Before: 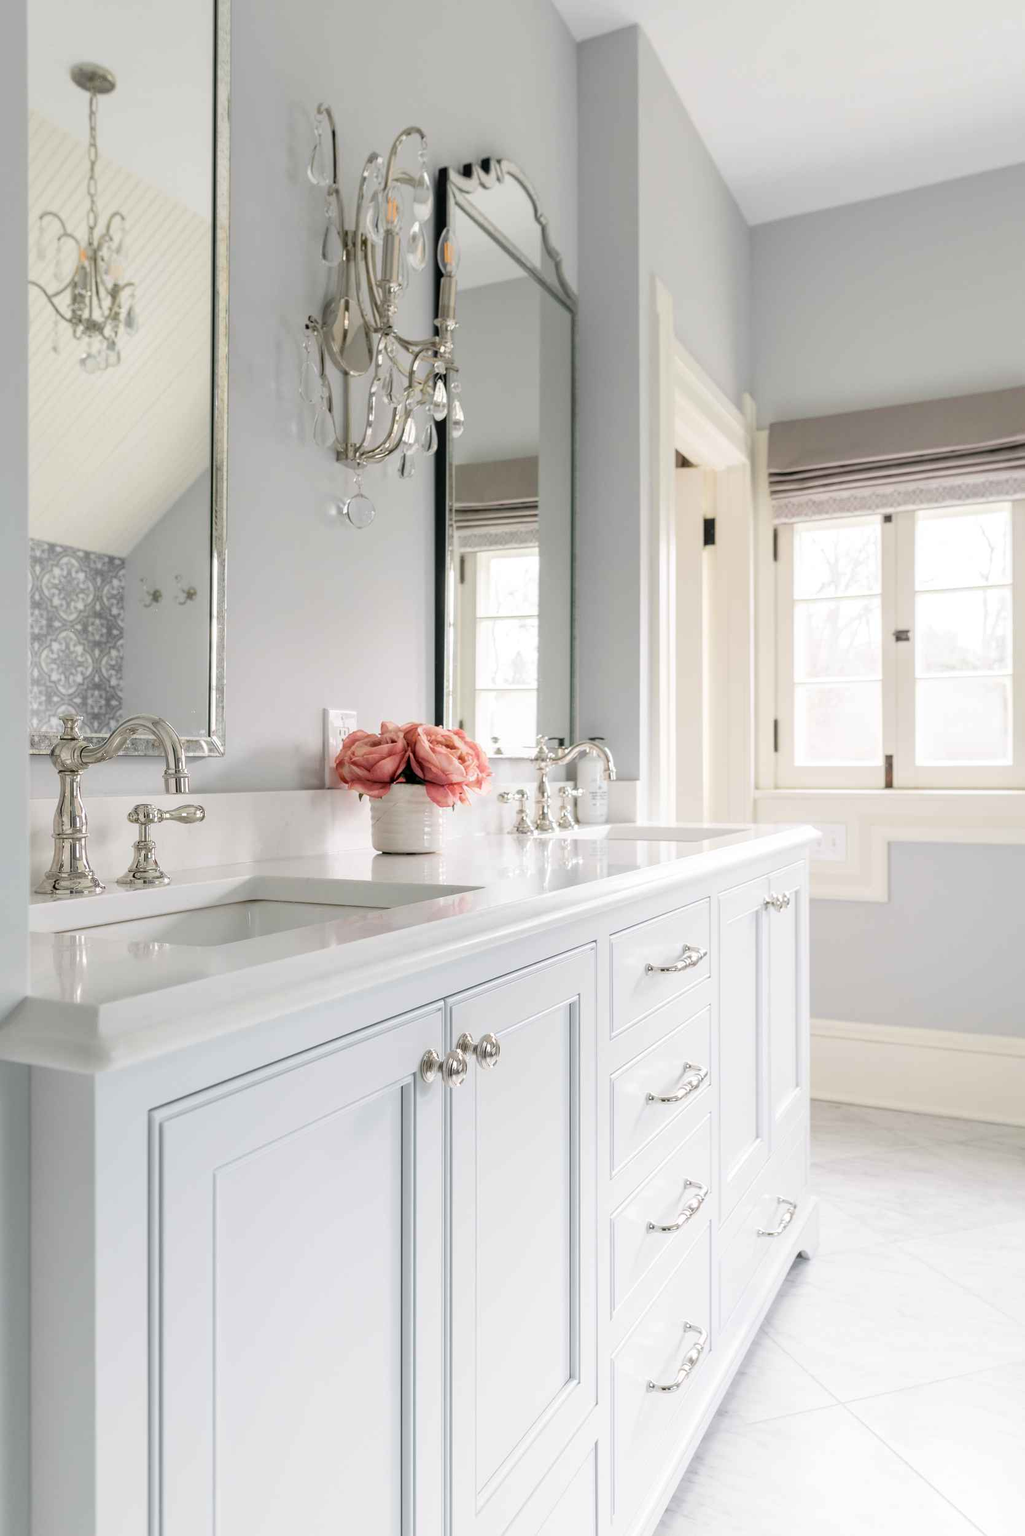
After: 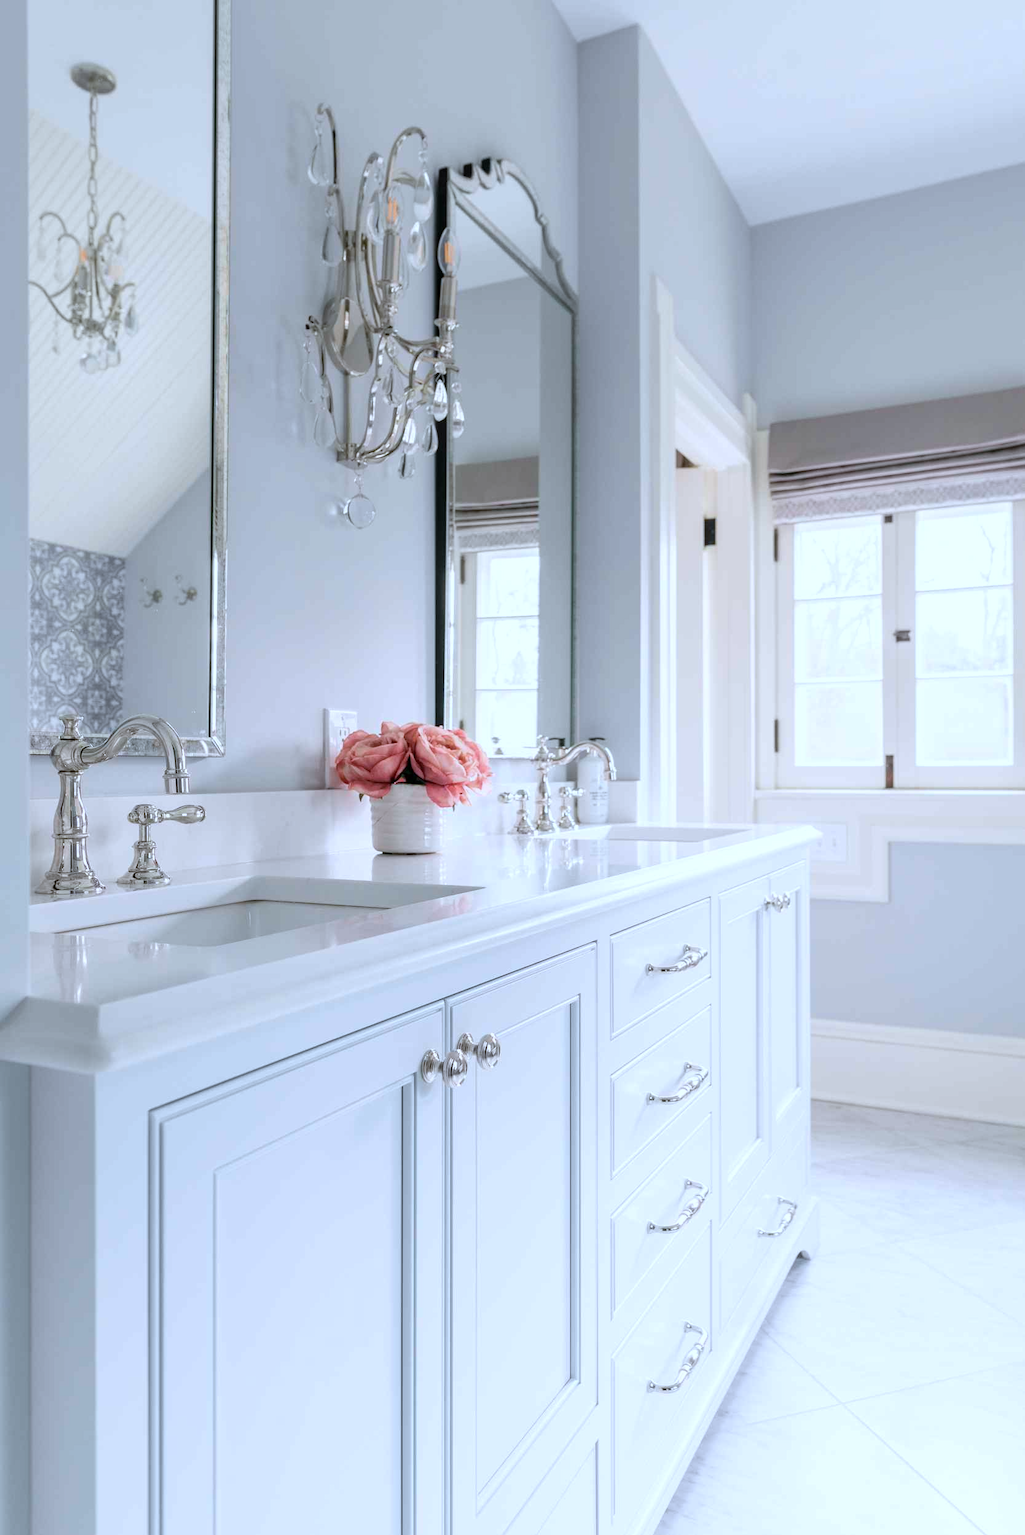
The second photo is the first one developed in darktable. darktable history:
color correction: highlights a* -2.32, highlights b* -18.54
